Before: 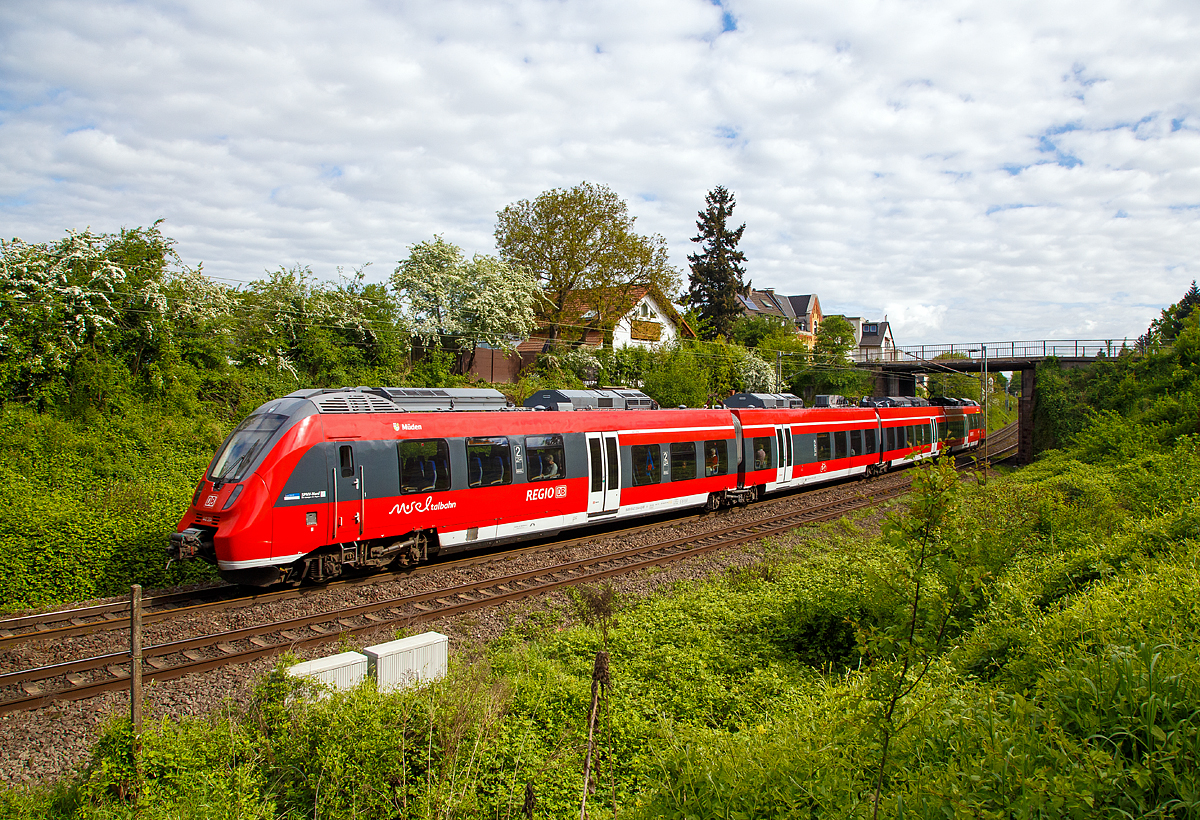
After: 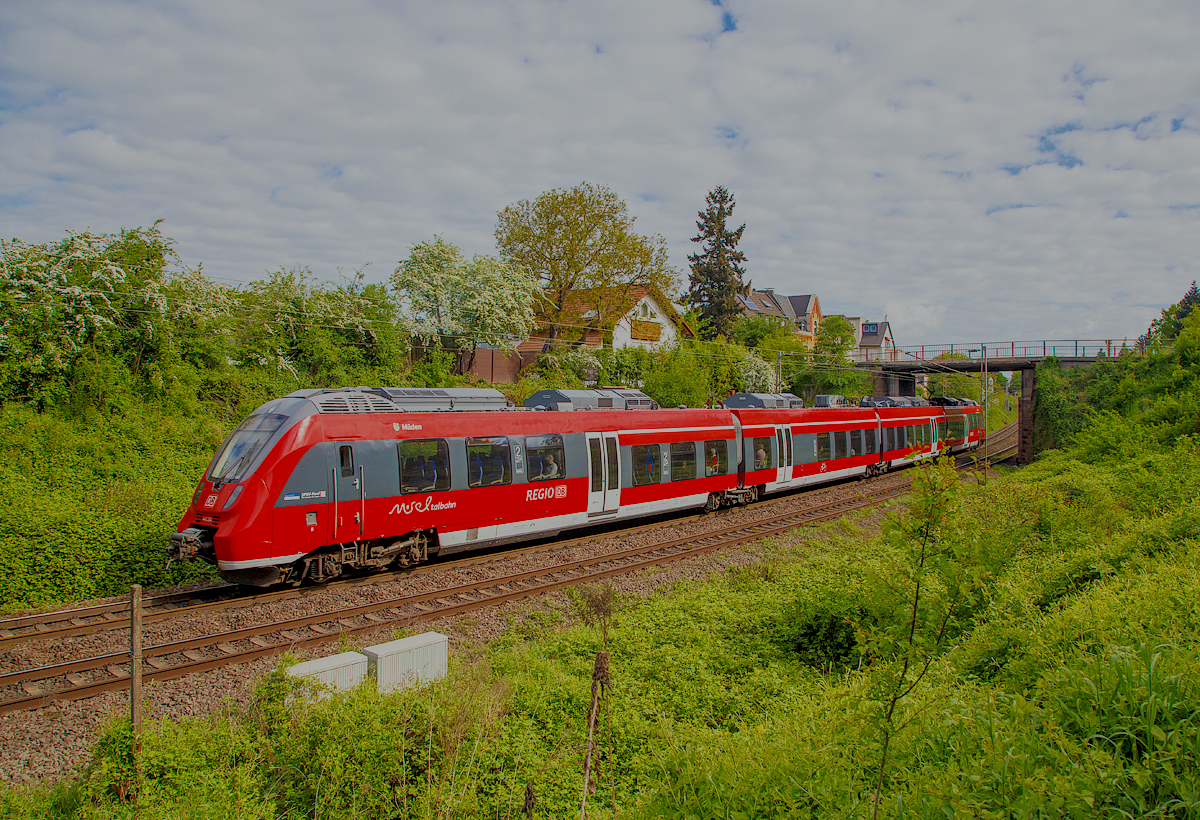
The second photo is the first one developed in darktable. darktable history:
local contrast: on, module defaults
filmic rgb: black relative exposure -16 EV, white relative exposure 8 EV, threshold 3 EV, hardness 4.17, latitude 50%, contrast 0.5, color science v5 (2021), contrast in shadows safe, contrast in highlights safe, enable highlight reconstruction true
